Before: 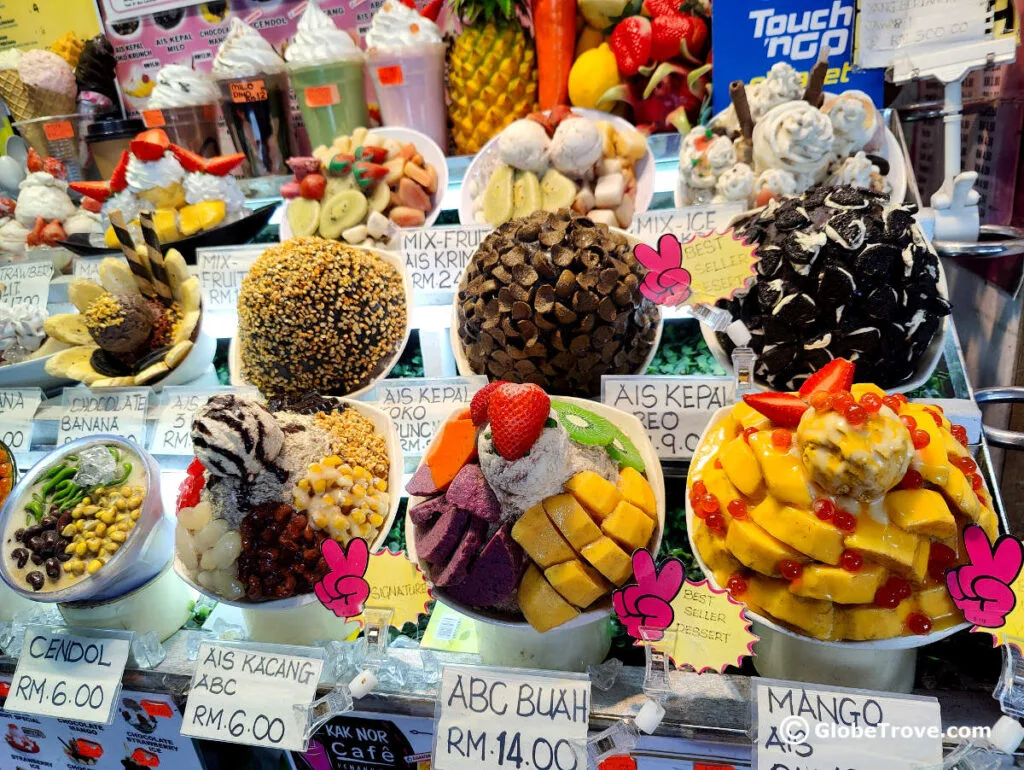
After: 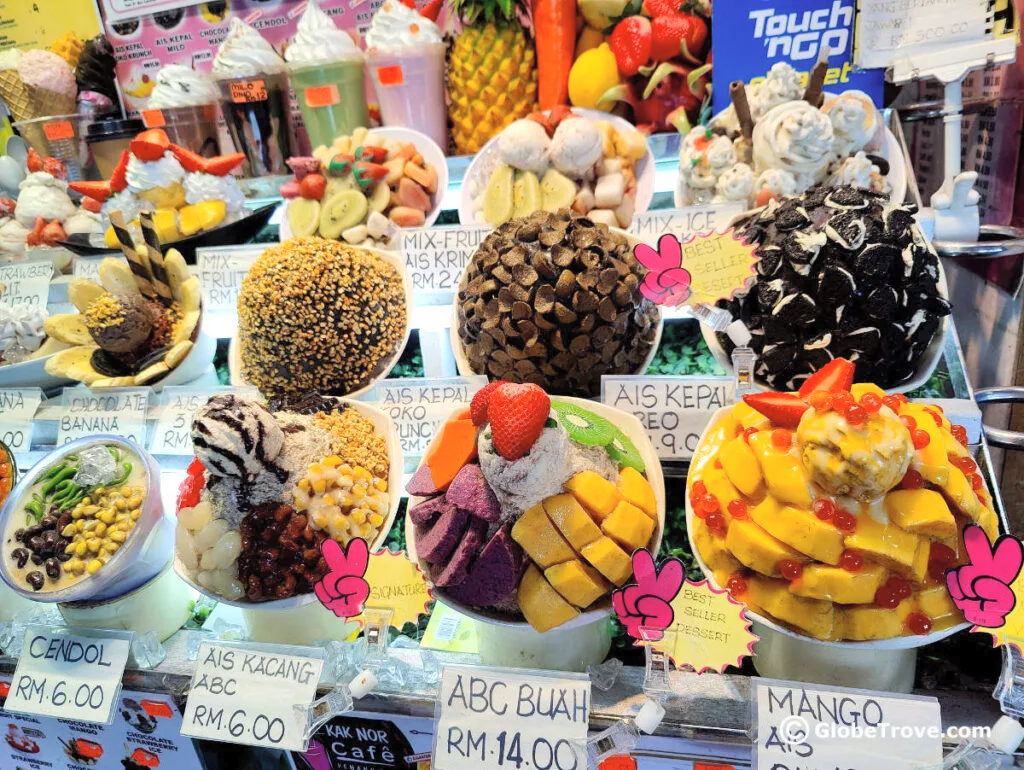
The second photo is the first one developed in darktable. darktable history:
contrast brightness saturation: brightness 0.15
velvia: strength 6%
